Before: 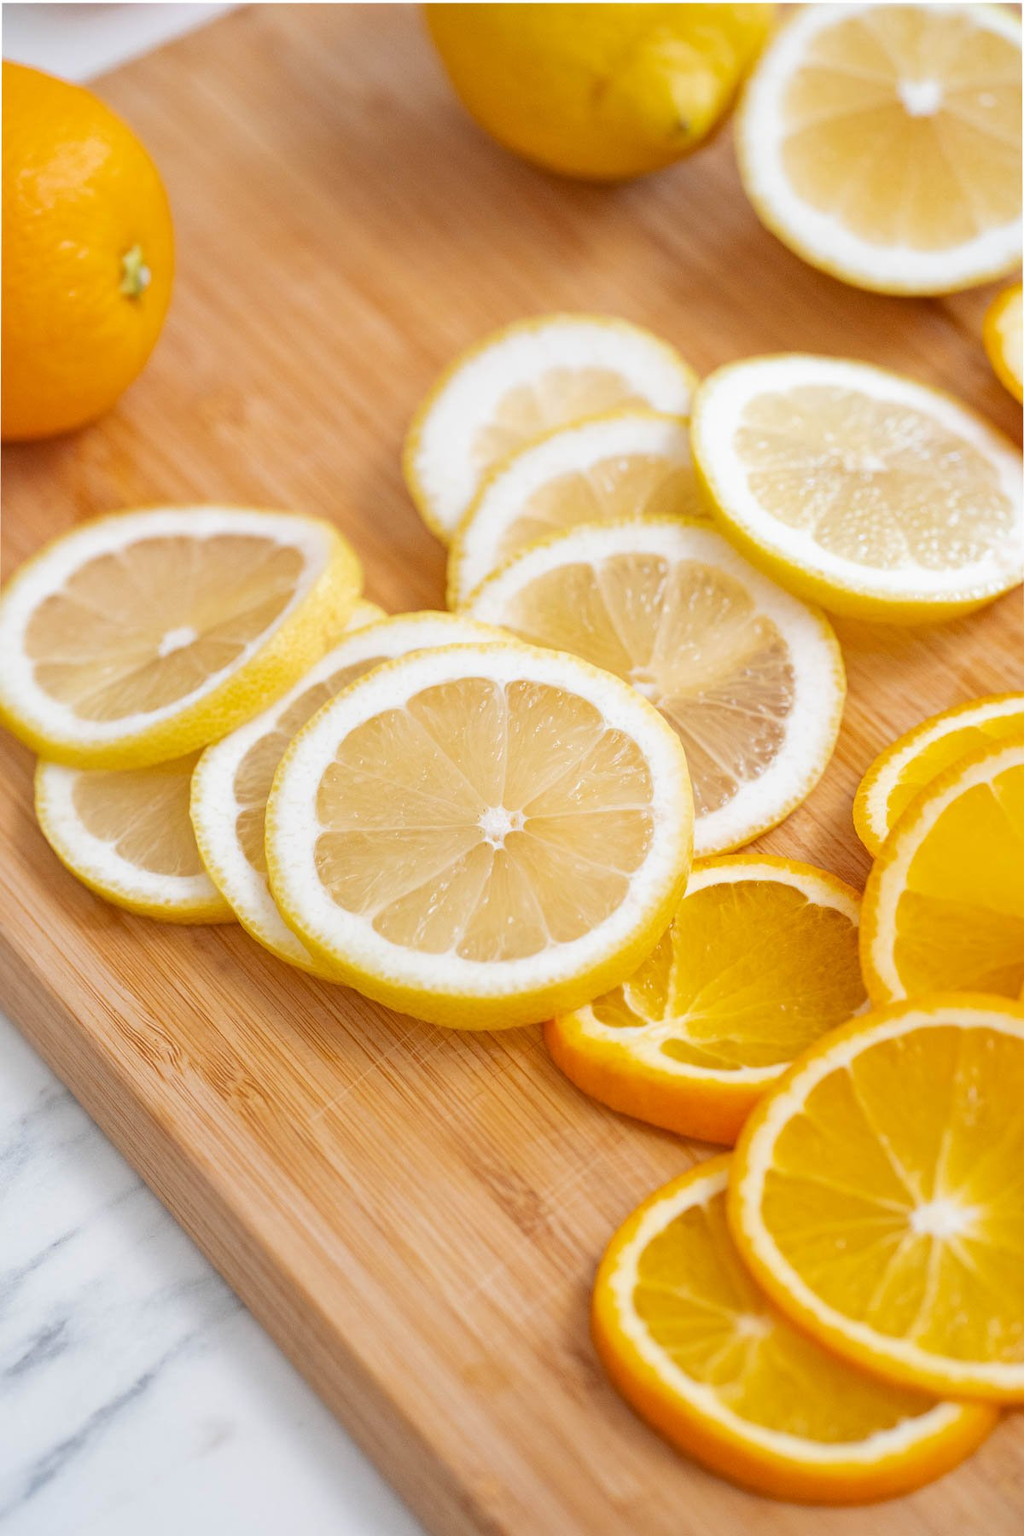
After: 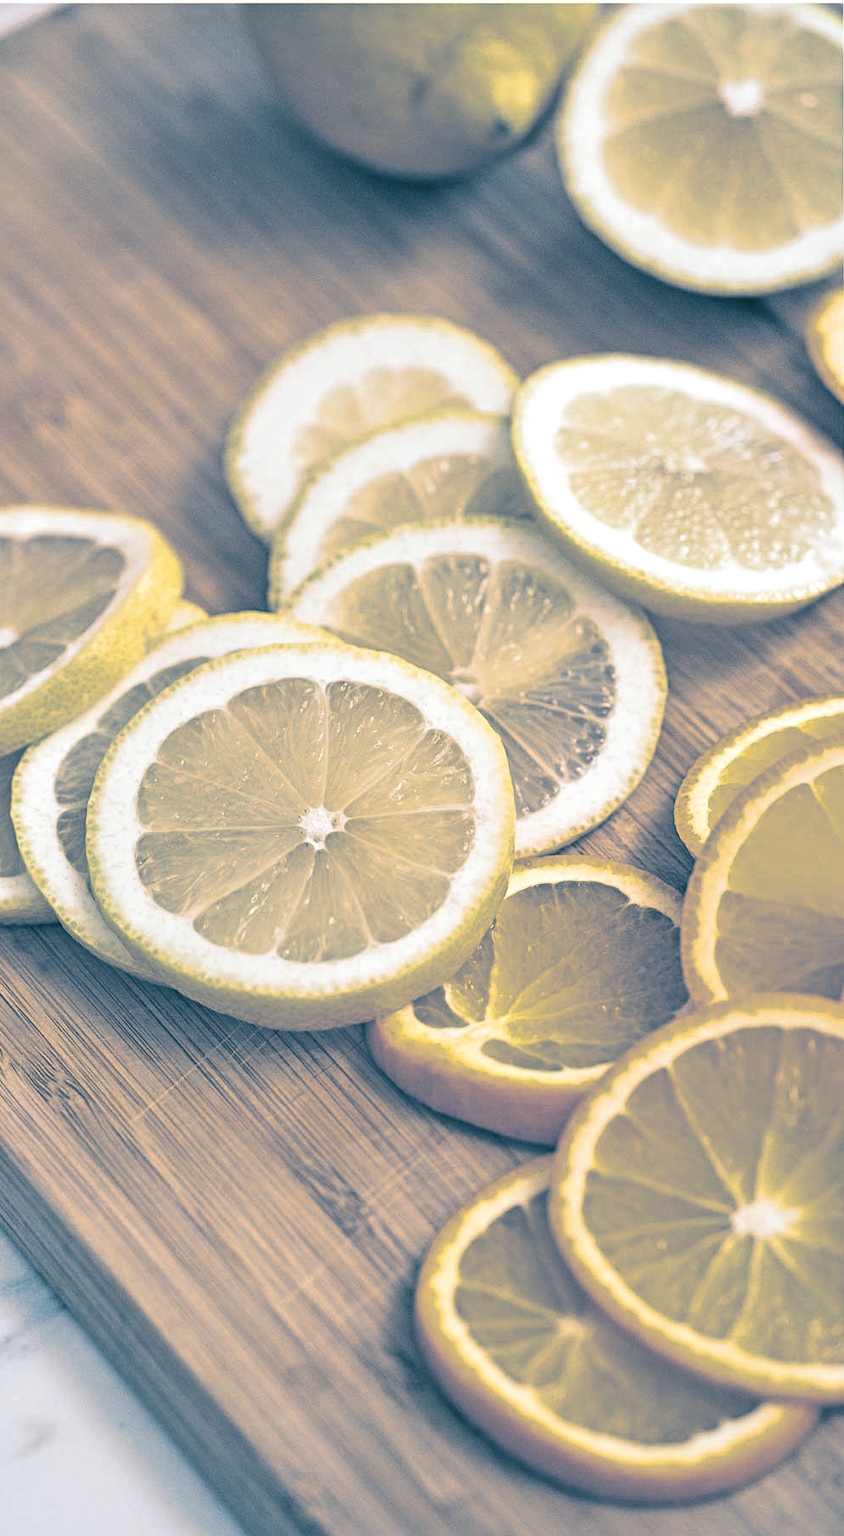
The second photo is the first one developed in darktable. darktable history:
crop: left 17.582%, bottom 0.031%
split-toning: shadows › hue 212.4°, balance -70
contrast equalizer: octaves 7, y [[0.506, 0.531, 0.562, 0.606, 0.638, 0.669], [0.5 ×6], [0.5 ×6], [0 ×6], [0 ×6]]
